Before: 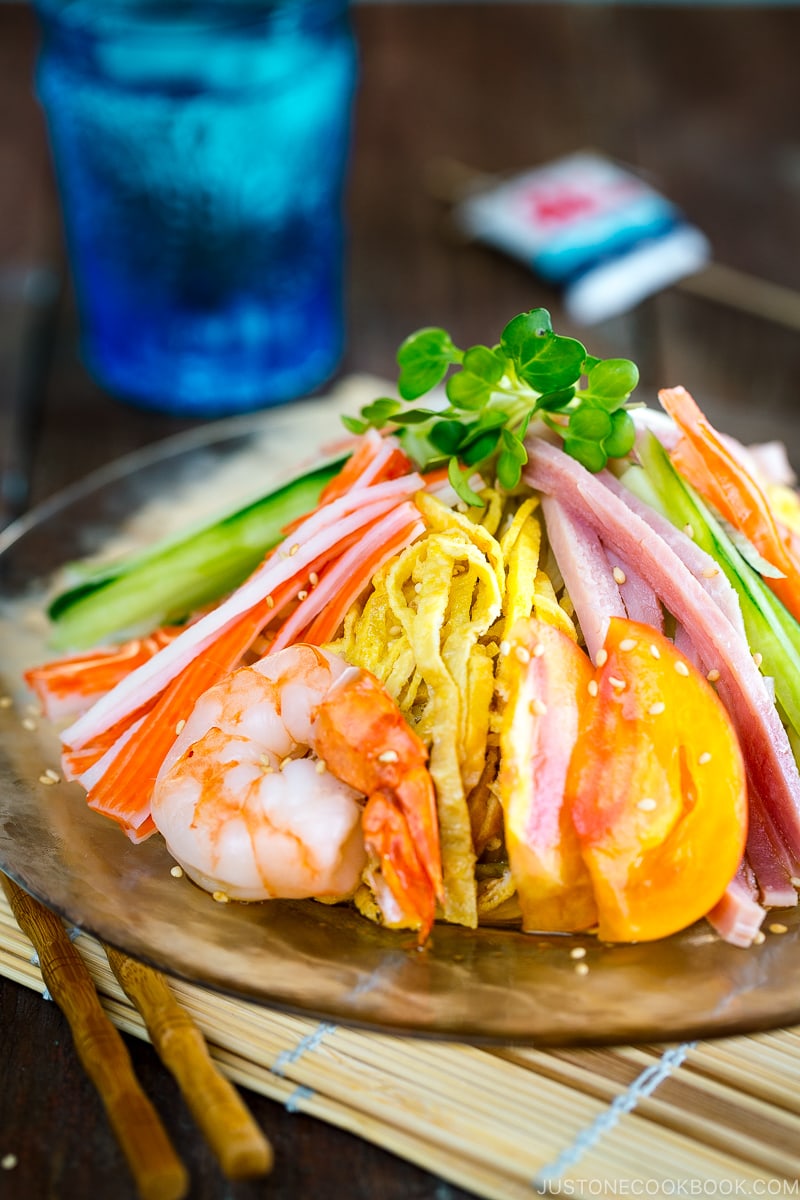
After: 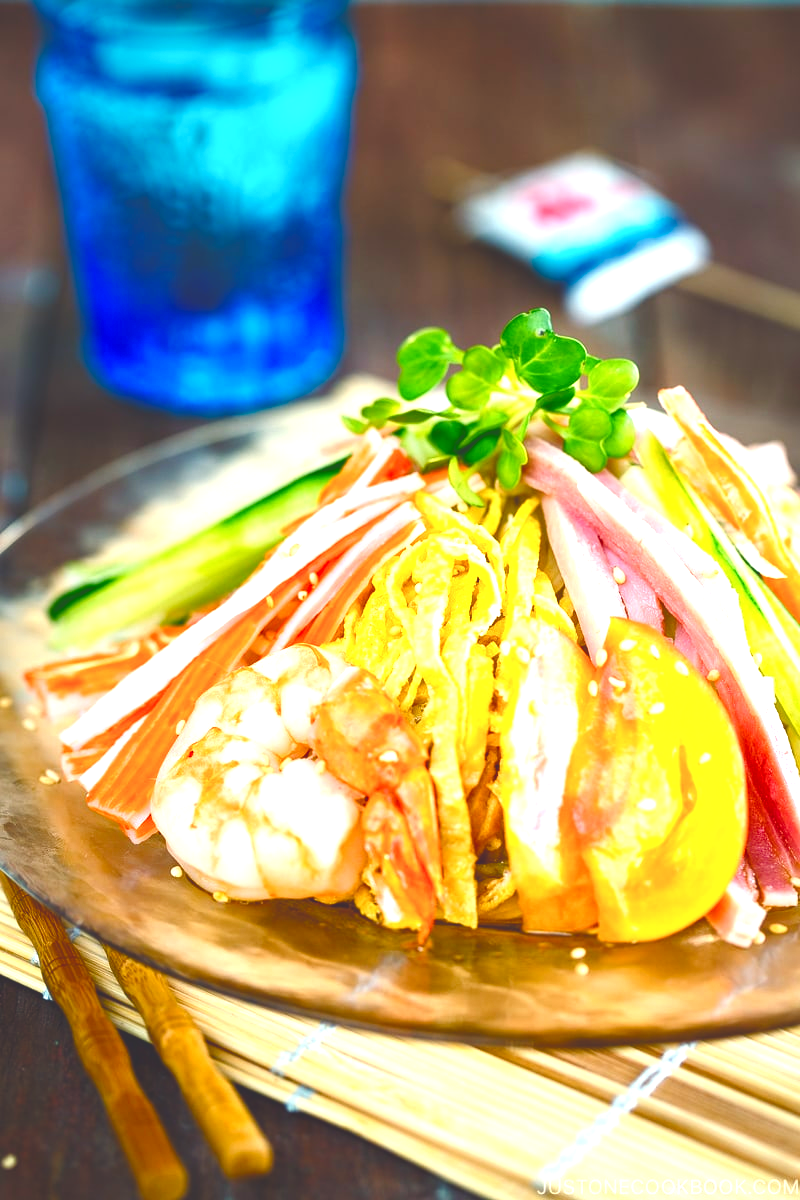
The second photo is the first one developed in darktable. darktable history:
exposure: black level correction -0.005, exposure 1.002 EV, compensate highlight preservation false
color balance rgb: shadows lift › chroma 3%, shadows lift › hue 280.8°, power › hue 330°, highlights gain › chroma 3%, highlights gain › hue 75.6°, global offset › luminance 2%, perceptual saturation grading › global saturation 20%, perceptual saturation grading › highlights -25%, perceptual saturation grading › shadows 50%, global vibrance 20.33%
